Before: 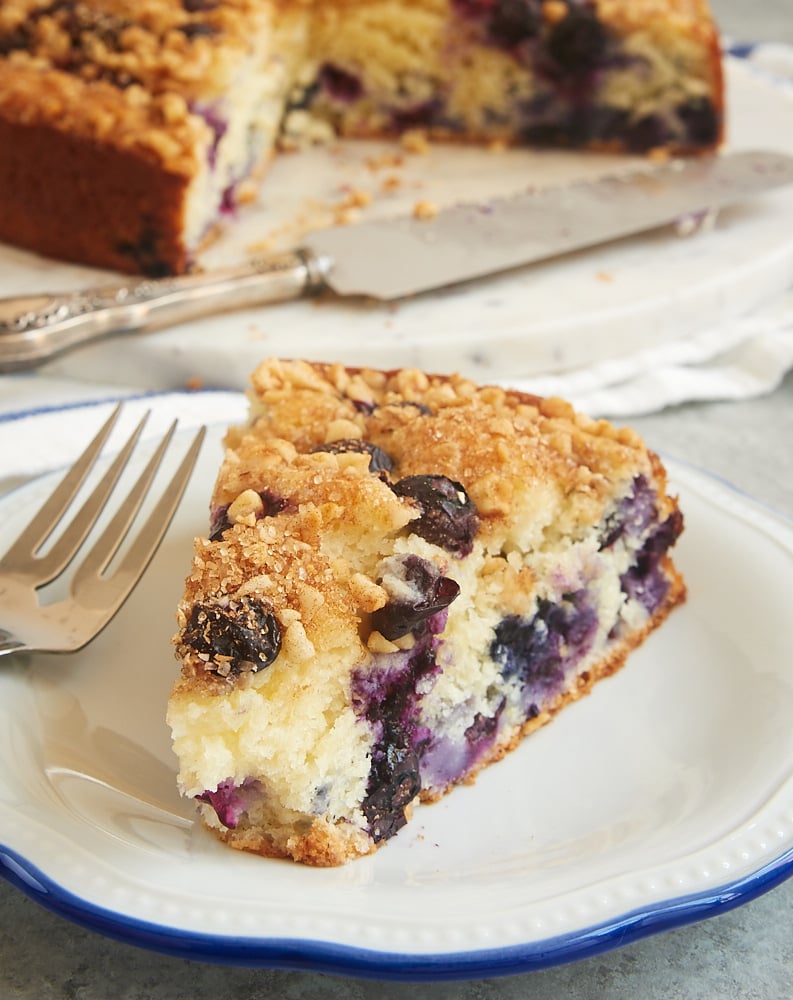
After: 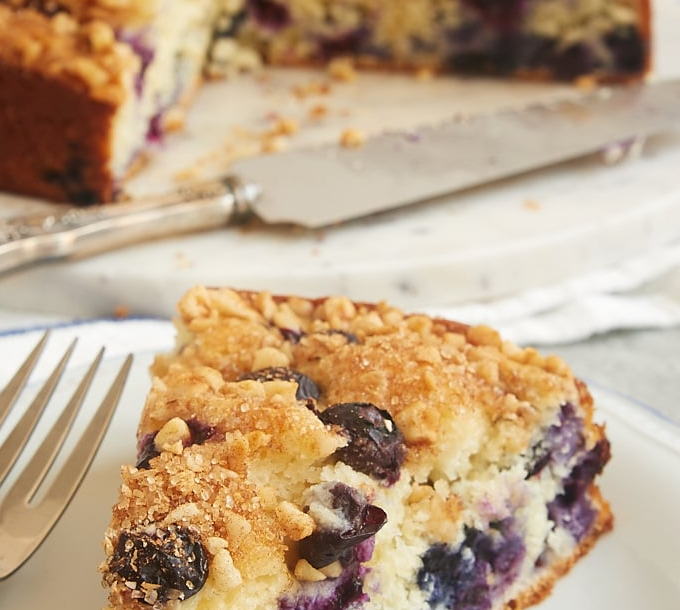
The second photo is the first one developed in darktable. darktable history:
crop and rotate: left 9.261%, top 7.247%, right 4.948%, bottom 31.697%
